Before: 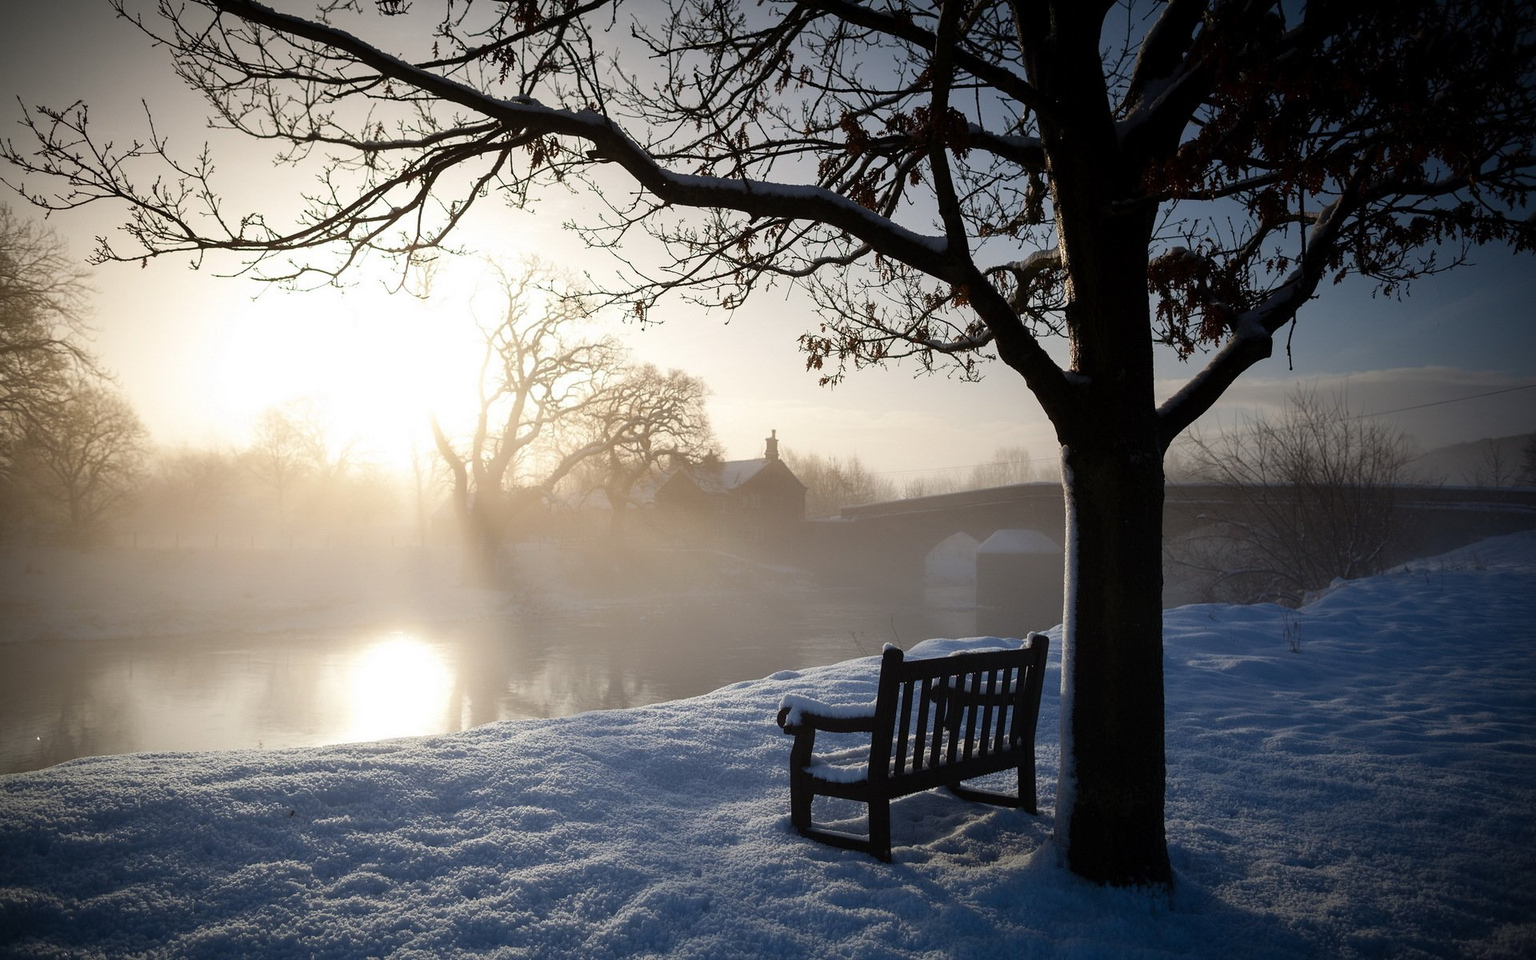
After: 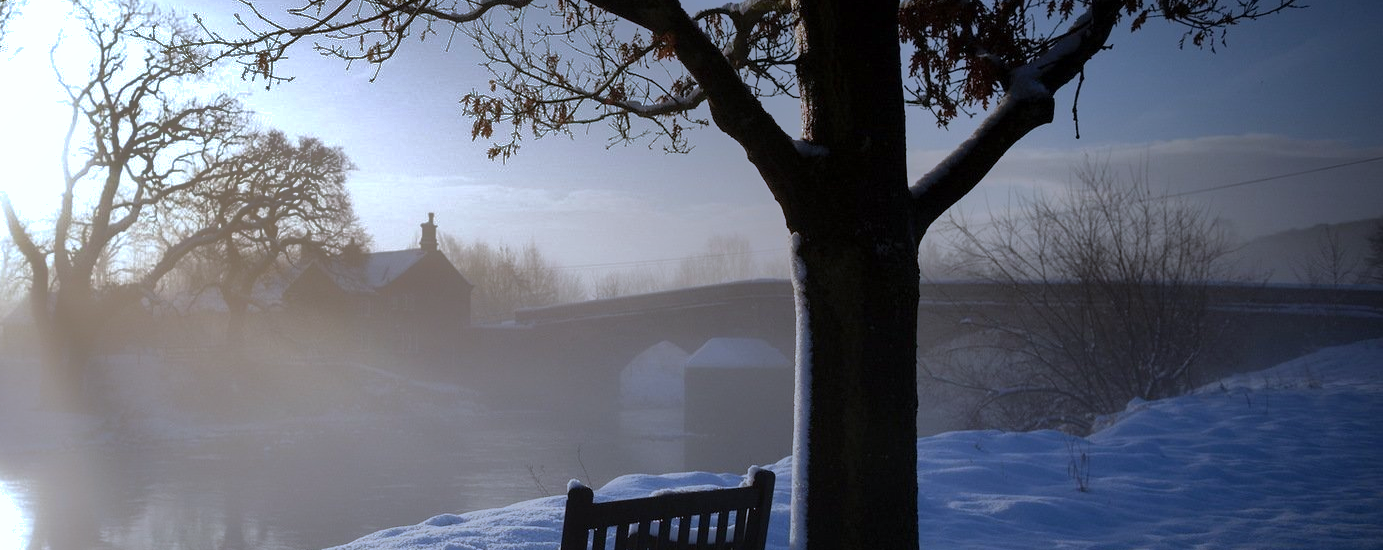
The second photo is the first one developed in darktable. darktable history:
crop and rotate: left 27.938%, top 27.046%, bottom 27.046%
color balance: on, module defaults
white balance: red 0.948, green 1.02, blue 1.176
shadows and highlights: shadows 38.43, highlights -74.54
